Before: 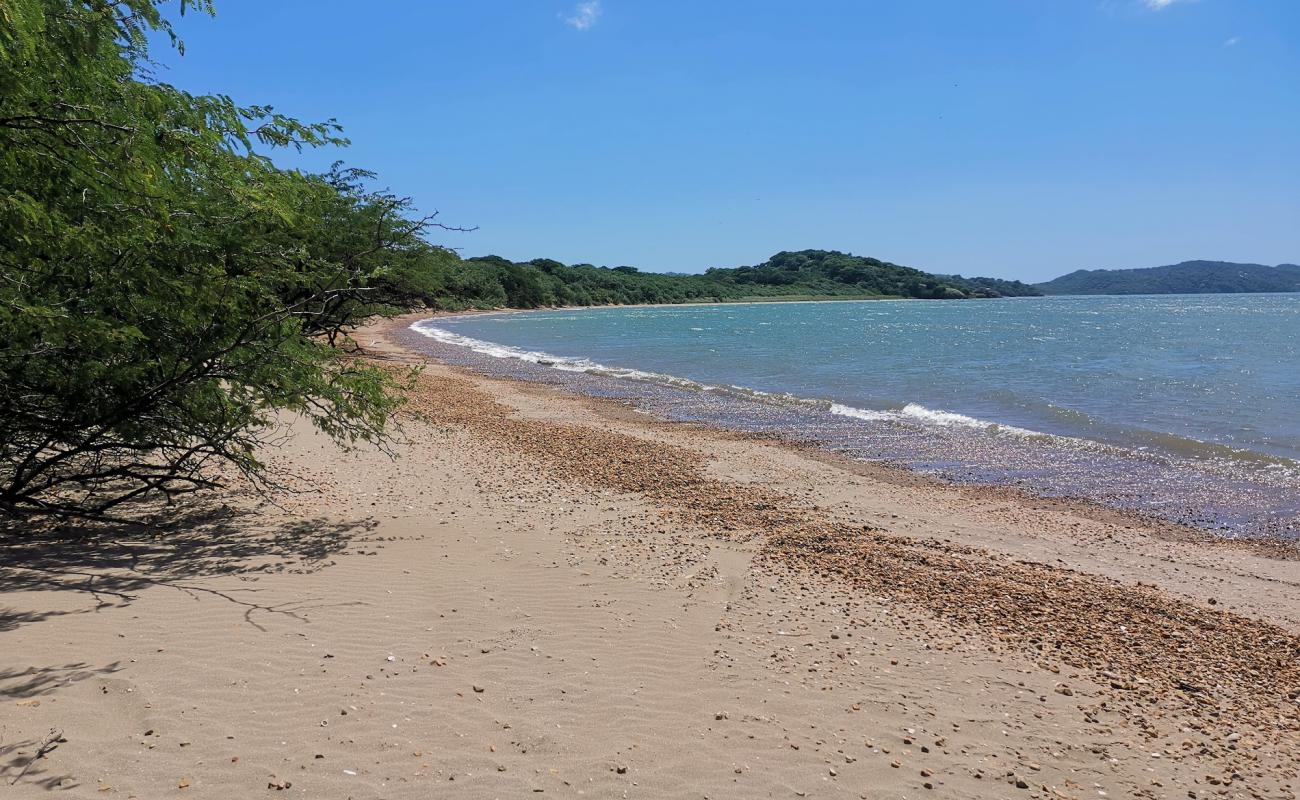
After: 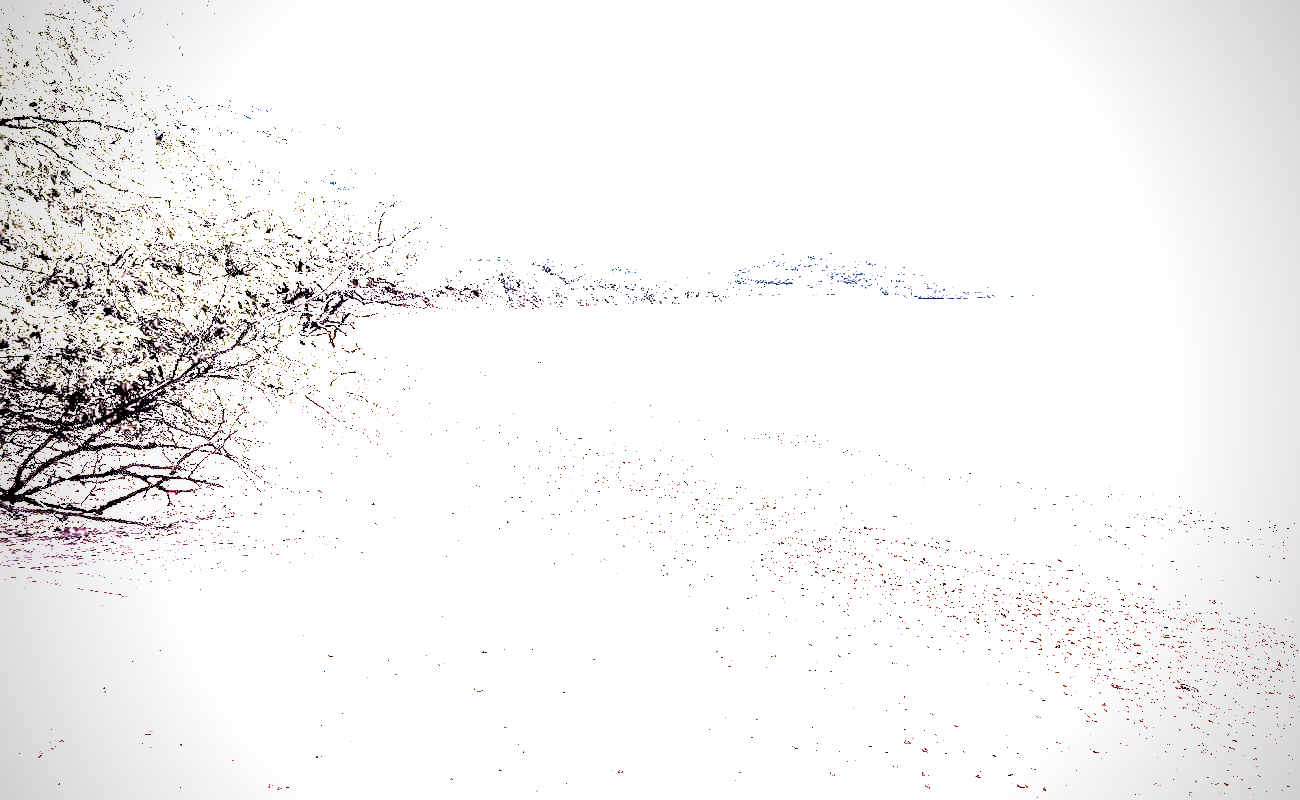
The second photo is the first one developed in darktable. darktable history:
white balance: red 2.229, blue 1.46
highlight reconstruction: on, module defaults
color calibration "scene-referred default": x 0.37, y 0.382, temperature 4313.32 K
lens correction: scale 1, crop 1, focal 35, aperture 4.5, distance 0.45, camera "Canon EOS RP", lens "Canon RF 35mm F1.8 MACRO IS STM"
exposure: black level correction 0, exposure 2.138 EV, compensate exposure bias true, compensate highlight preservation false
filmic rgb: black relative exposure -1 EV, white relative exposure 2.05 EV, hardness 1.52, contrast 2.25, enable highlight reconstruction true
haze removal: compatibility mode true, adaptive false
velvia: on, module defaults
local contrast: highlights 25%, shadows 75%, midtone range 0.75
rgb curve: curves: ch0 [(0, 0) (0.415, 0.237) (1, 1)]
sharpen: on, module defaults
vignetting: on, module defaults
